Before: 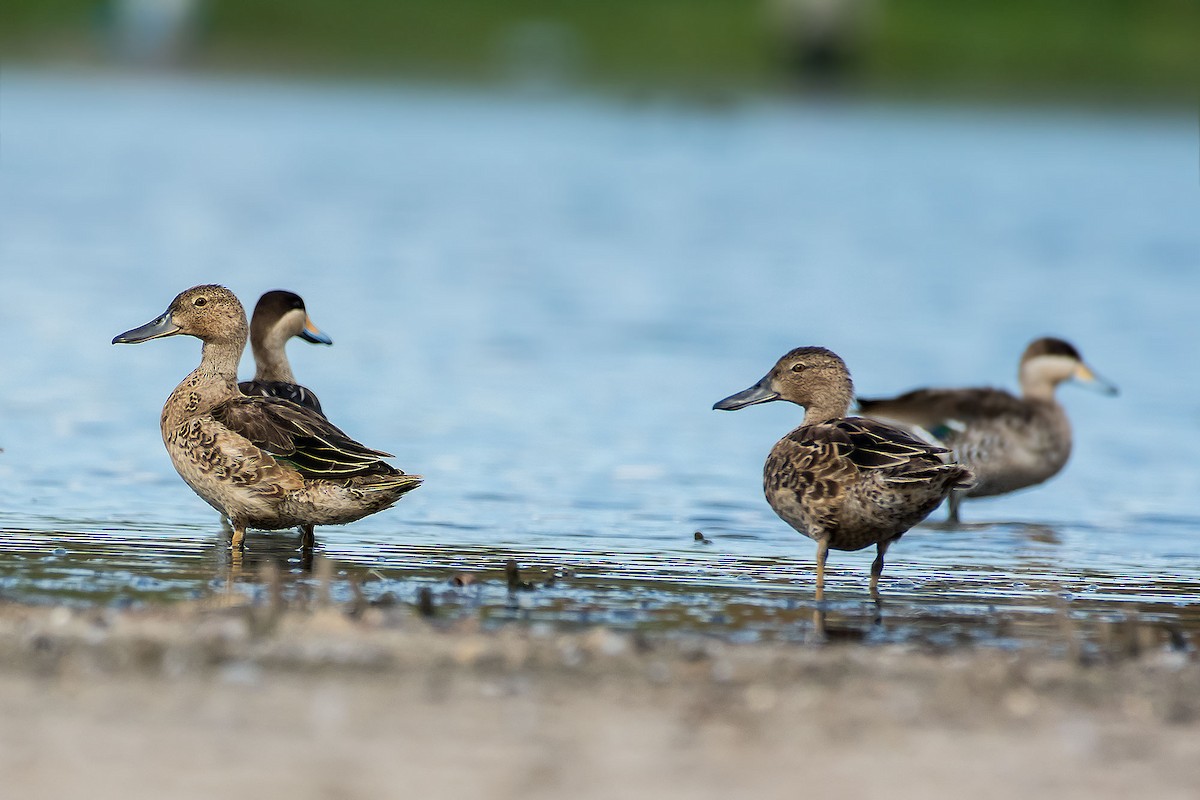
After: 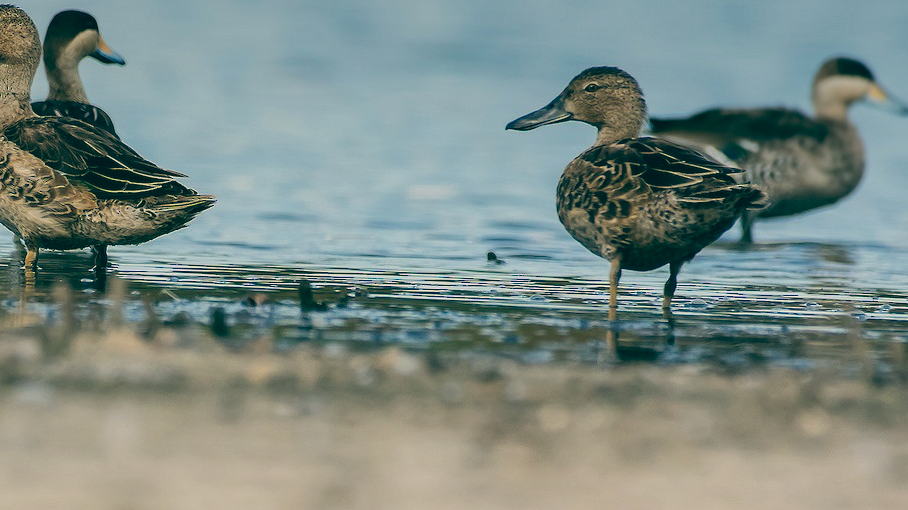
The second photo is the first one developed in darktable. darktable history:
crop and rotate: left 17.299%, top 35.115%, right 7.015%, bottom 1.024%
rotate and perspective: automatic cropping original format, crop left 0, crop top 0
graduated density: rotation -0.352°, offset 57.64
color balance: lift [1.005, 0.99, 1.007, 1.01], gamma [1, 0.979, 1.011, 1.021], gain [0.923, 1.098, 1.025, 0.902], input saturation 90.45%, contrast 7.73%, output saturation 105.91%
